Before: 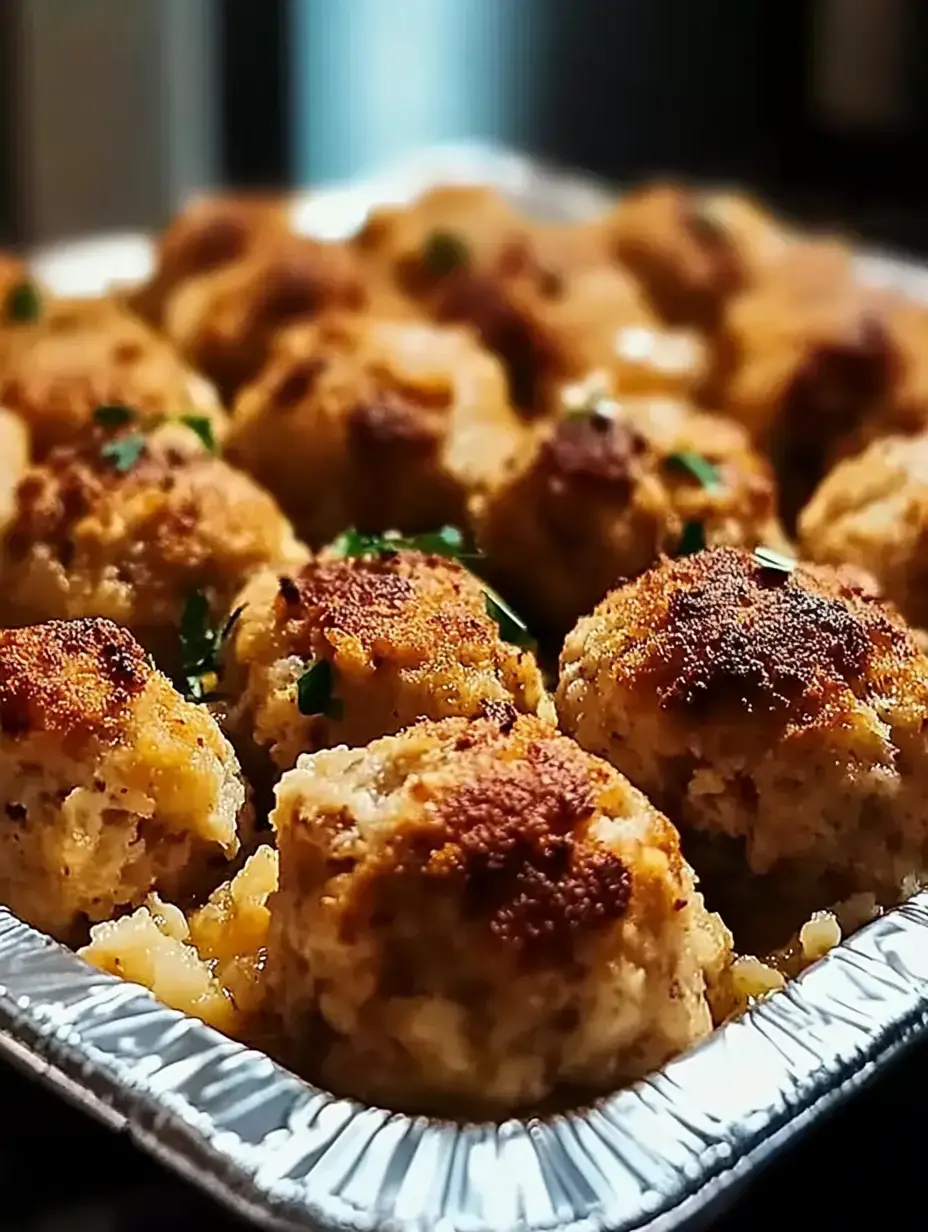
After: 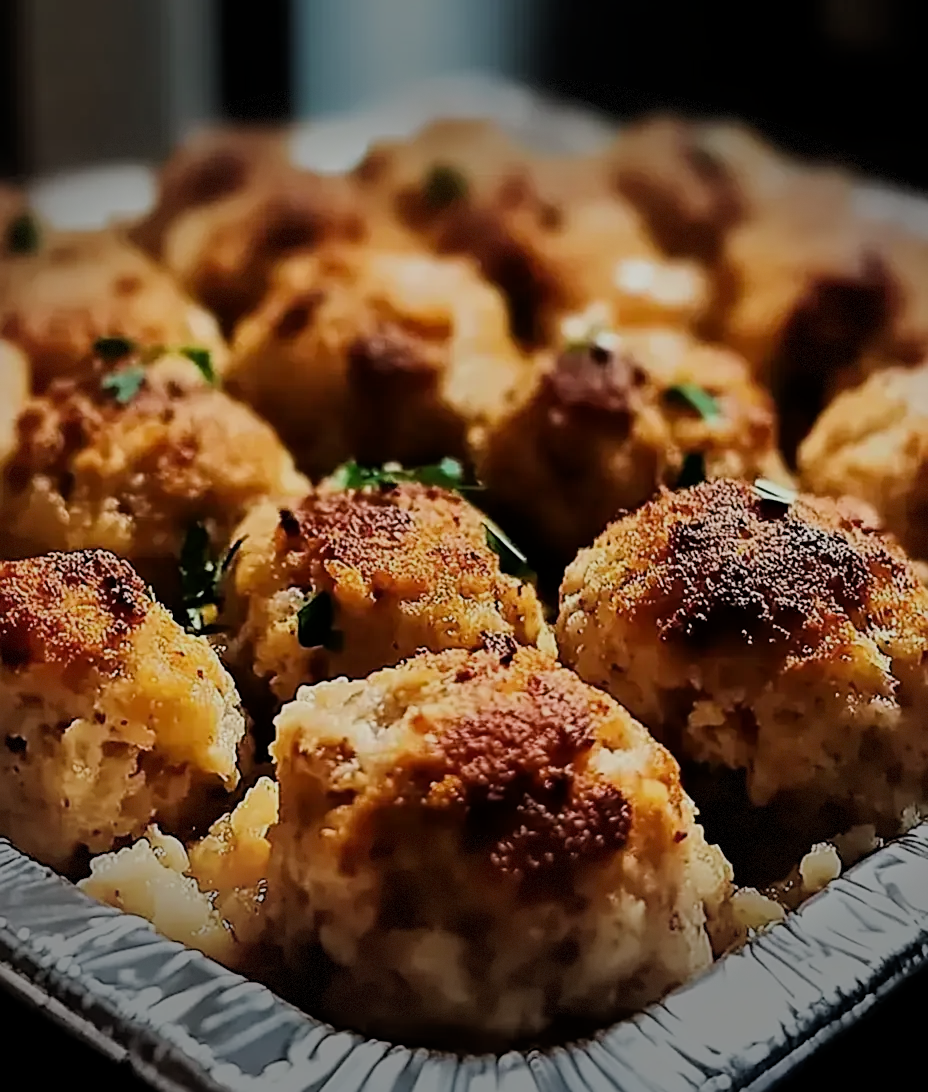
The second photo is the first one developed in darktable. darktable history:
crop and rotate: top 5.559%, bottom 5.762%
sharpen: amount 0.214
vignetting: fall-off start 78.9%, brightness -0.577, saturation -0.27, width/height ratio 1.329, dithering 8-bit output, unbound false
filmic rgb: black relative exposure -7.65 EV, white relative exposure 4.56 EV, hardness 3.61
